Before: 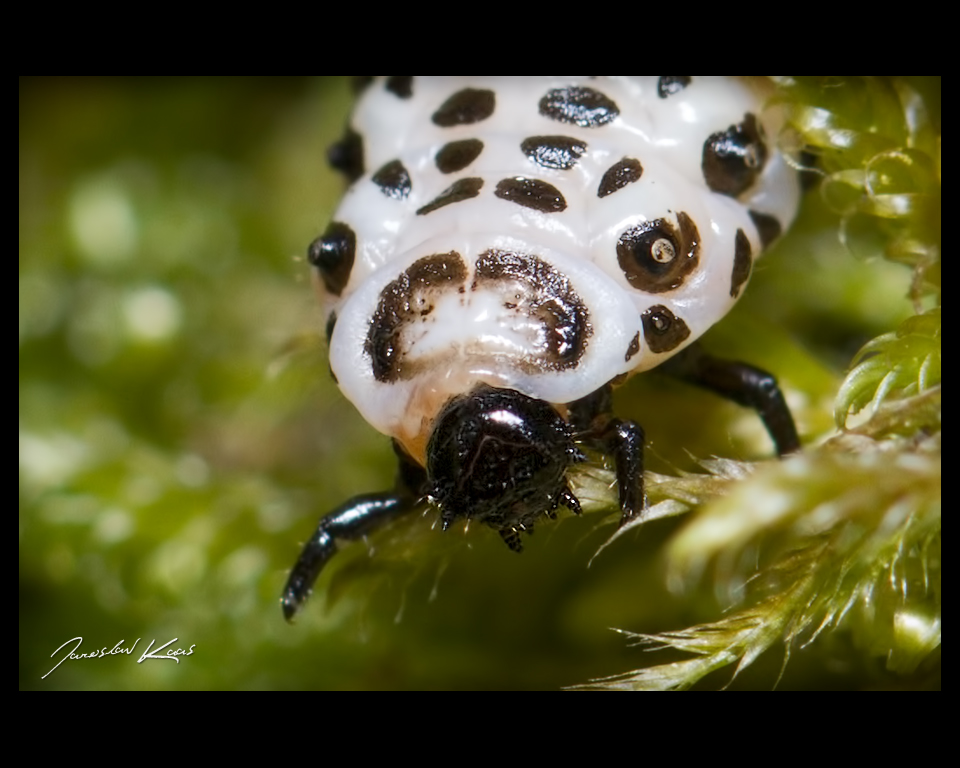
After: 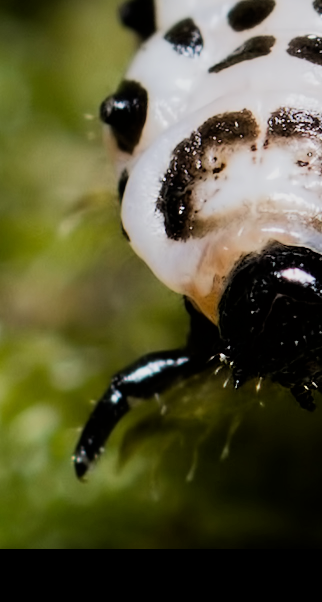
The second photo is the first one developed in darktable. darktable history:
crop and rotate: left 21.77%, top 18.528%, right 44.676%, bottom 2.997%
filmic rgb: black relative exposure -5 EV, hardness 2.88, contrast 1.3, highlights saturation mix -30%
